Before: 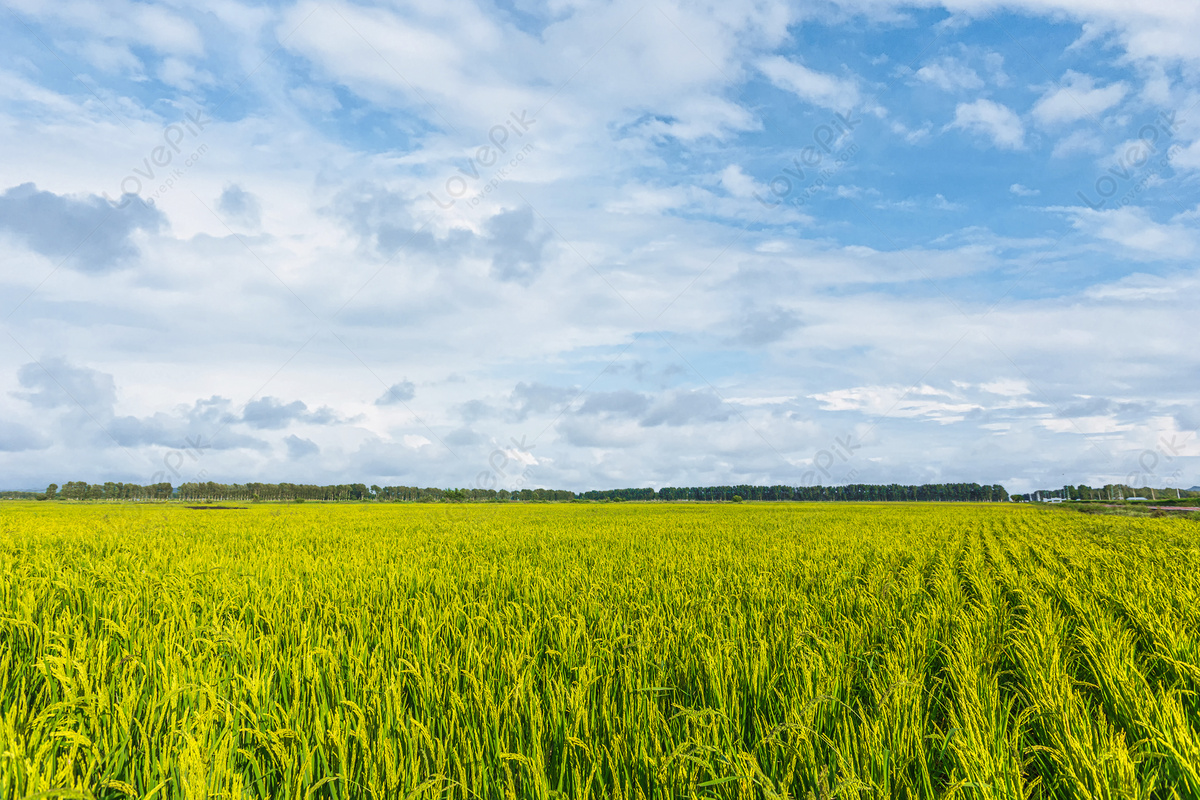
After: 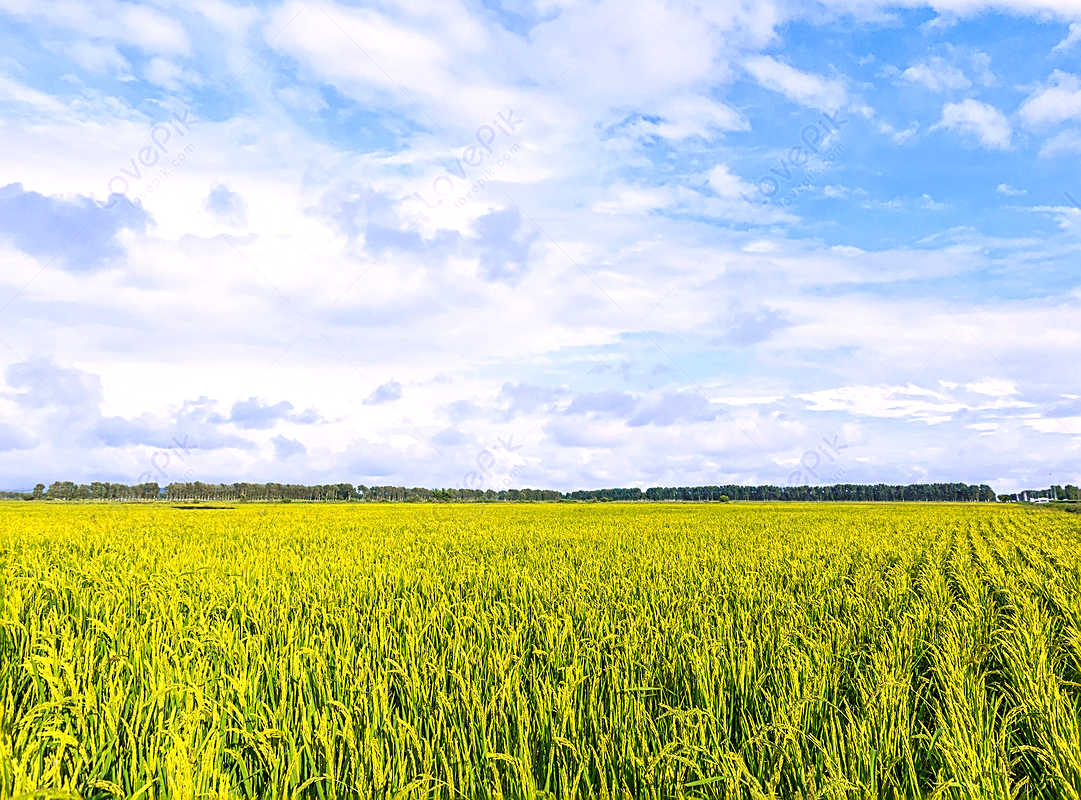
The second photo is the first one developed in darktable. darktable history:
white balance: red 1.066, blue 1.119
crop and rotate: left 1.088%, right 8.807%
sharpen: on, module defaults
exposure: black level correction 0.001, exposure 0.191 EV, compensate highlight preservation false
levels: levels [0.073, 0.497, 0.972]
